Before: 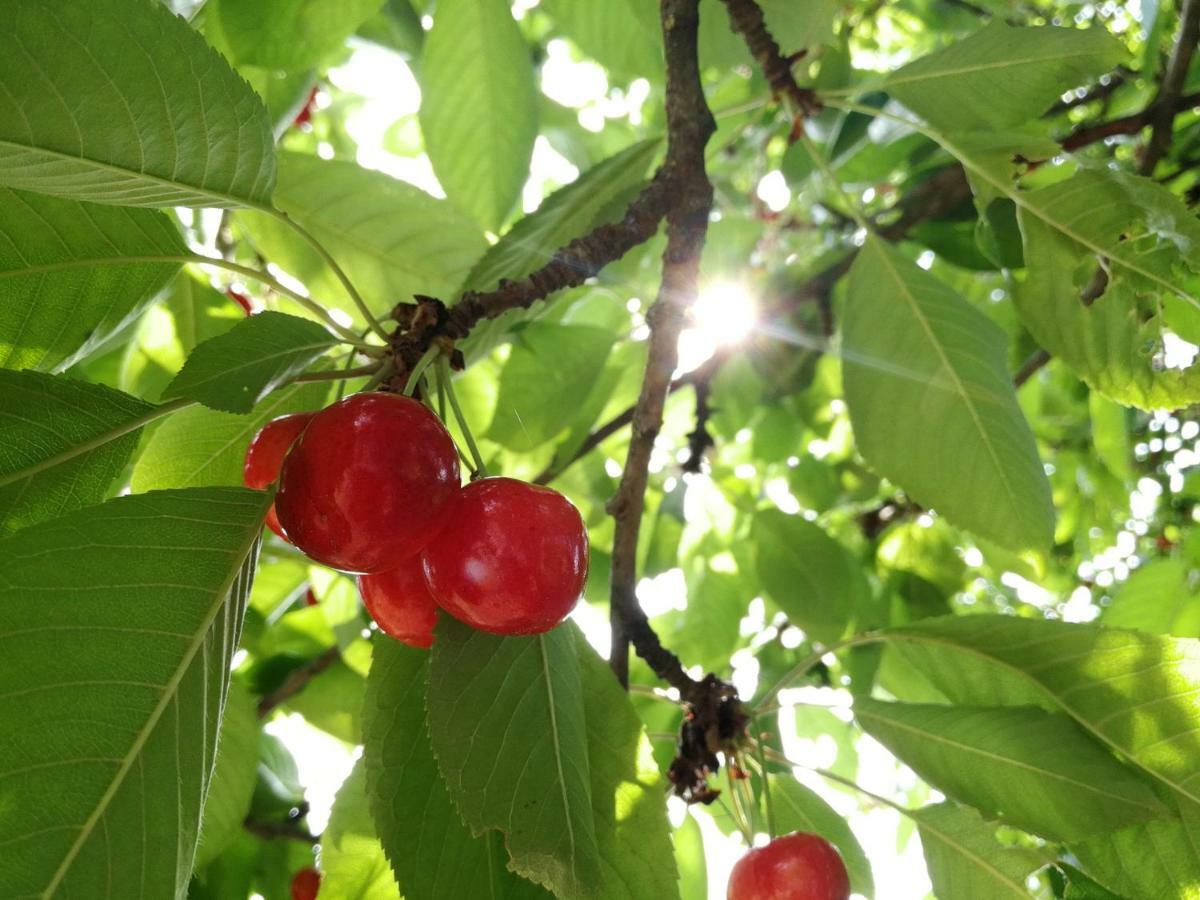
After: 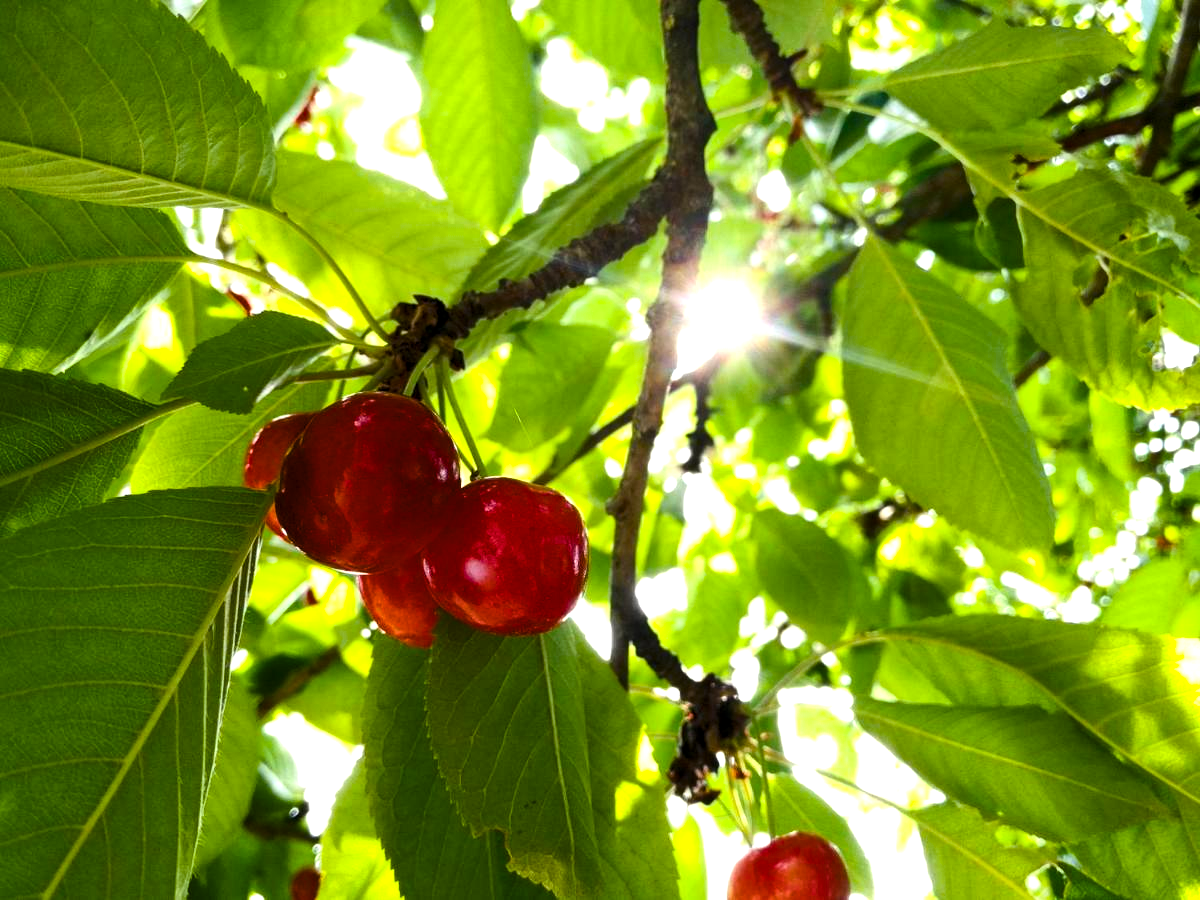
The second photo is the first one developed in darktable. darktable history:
levels: levels [0.029, 0.545, 0.971]
contrast brightness saturation: contrast 0.151, brightness 0.053
local contrast: mode bilateral grid, contrast 20, coarseness 51, detail 120%, midtone range 0.2
color balance rgb: shadows lift › hue 85.94°, perceptual saturation grading › global saturation 35.86%, perceptual saturation grading › shadows 35.951%, global vibrance 9.209%
exposure: black level correction 0.001, exposure 0.499 EV, compensate exposure bias true, compensate highlight preservation false
